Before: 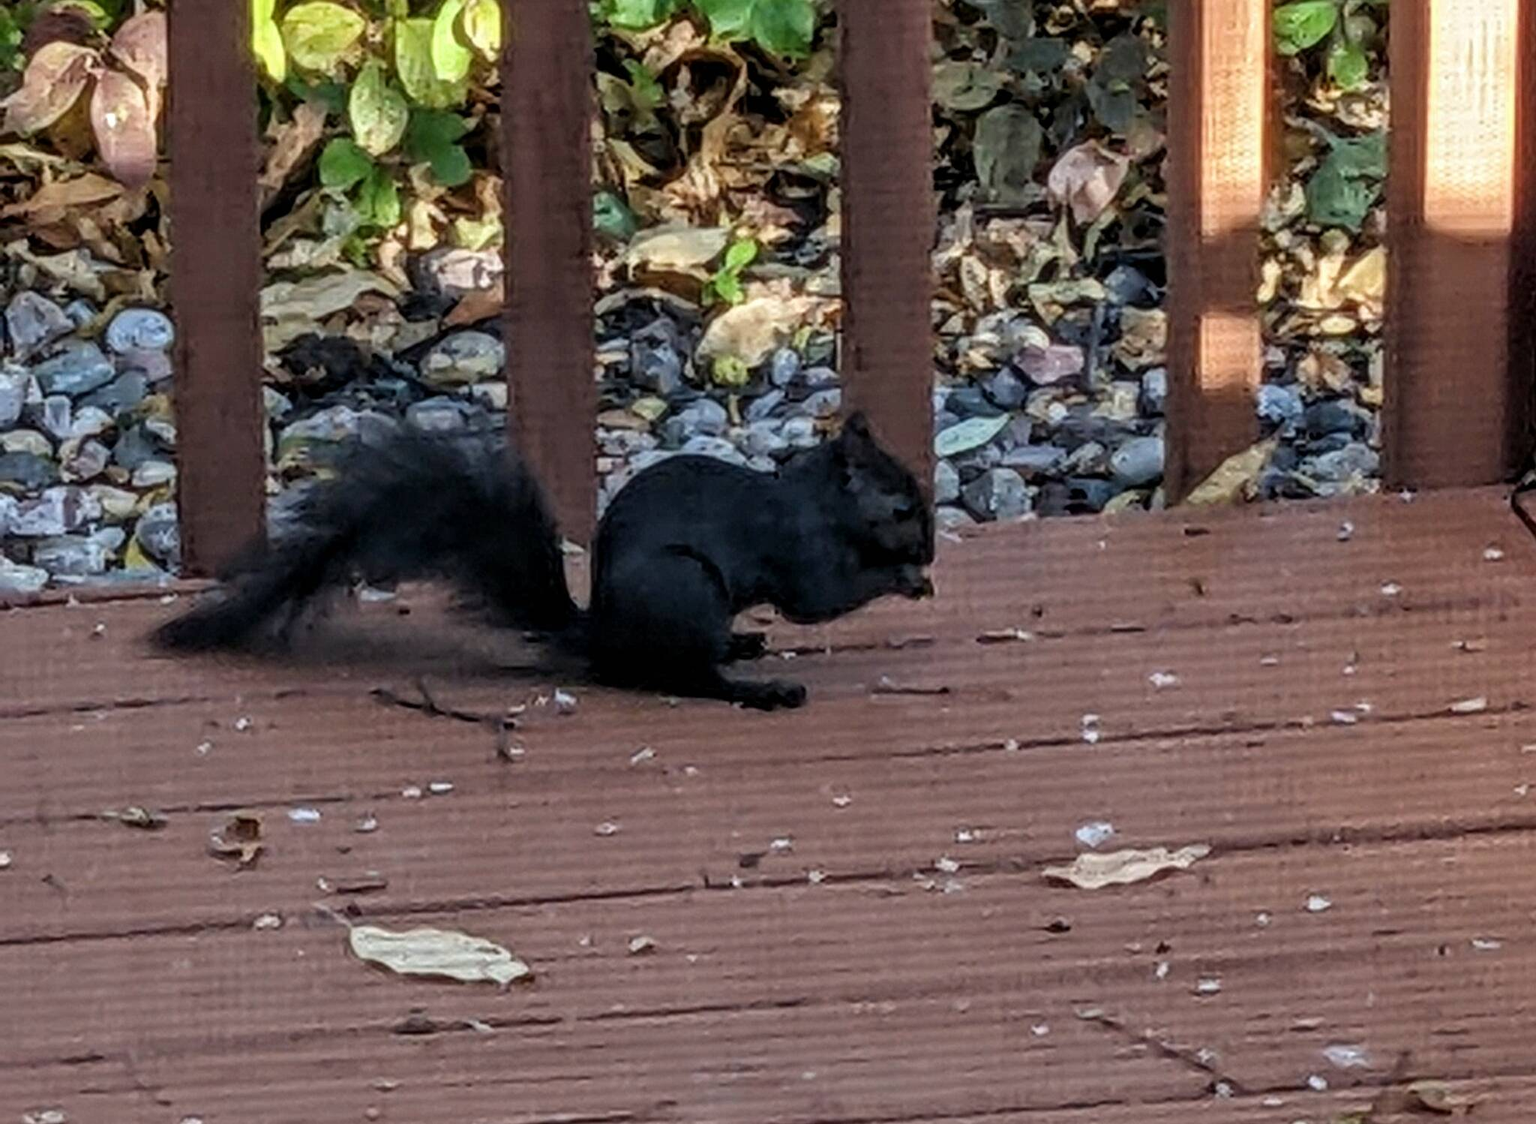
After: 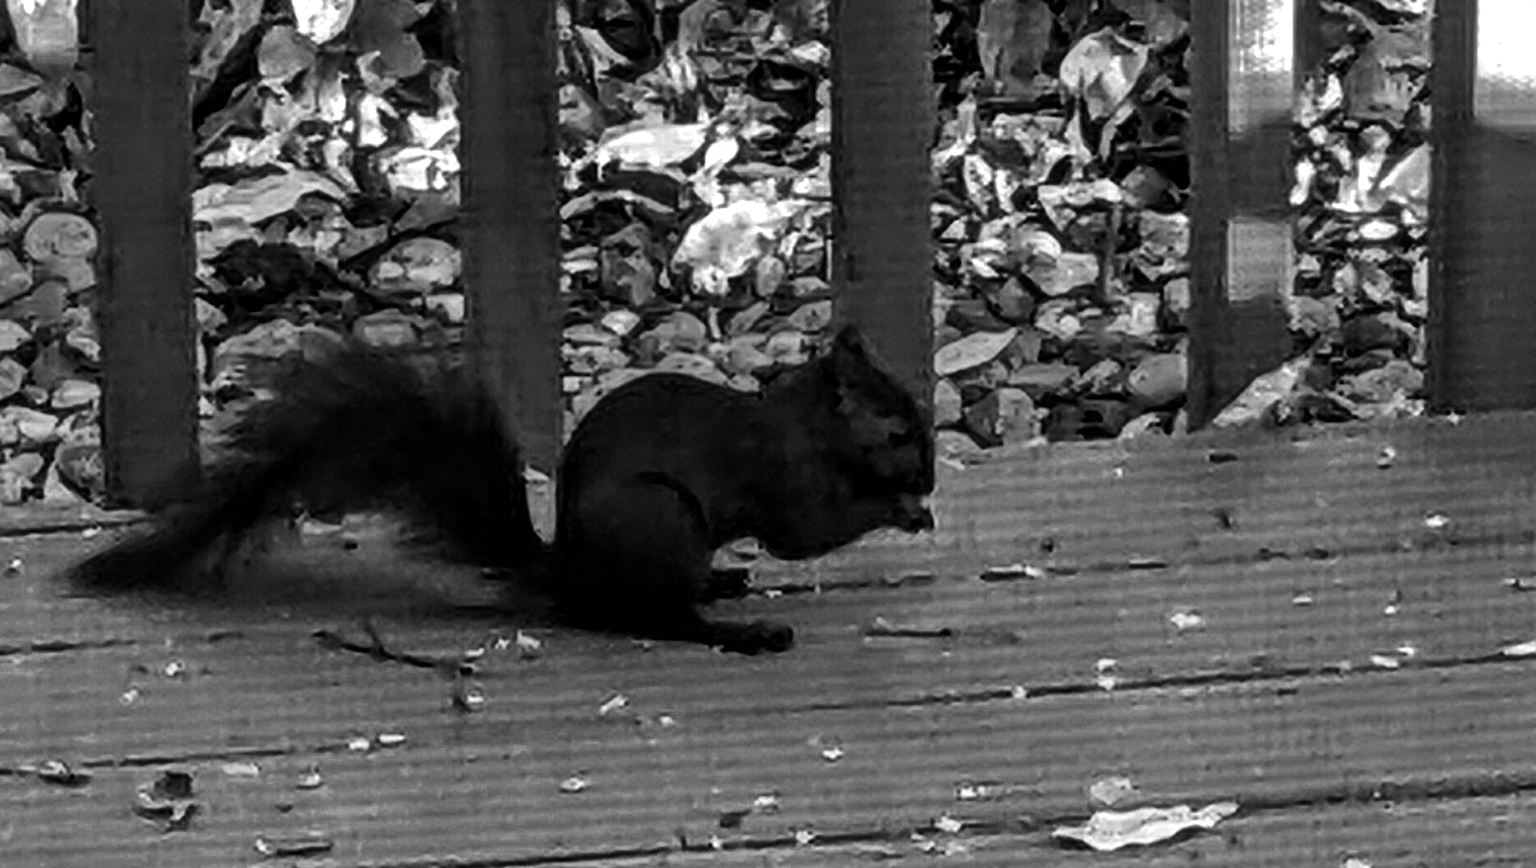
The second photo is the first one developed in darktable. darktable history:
white balance: red 0.925, blue 1.046
tone equalizer: -8 EV -0.75 EV, -7 EV -0.7 EV, -6 EV -0.6 EV, -5 EV -0.4 EV, -3 EV 0.4 EV, -2 EV 0.6 EV, -1 EV 0.7 EV, +0 EV 0.75 EV, edges refinement/feathering 500, mask exposure compensation -1.57 EV, preserve details no
crop: left 5.596%, top 10.314%, right 3.534%, bottom 19.395%
color zones: curves: ch0 [(0.002, 0.429) (0.121, 0.212) (0.198, 0.113) (0.276, 0.344) (0.331, 0.541) (0.41, 0.56) (0.482, 0.289) (0.619, 0.227) (0.721, 0.18) (0.821, 0.435) (0.928, 0.555) (1, 0.587)]; ch1 [(0, 0) (0.143, 0) (0.286, 0) (0.429, 0) (0.571, 0) (0.714, 0) (0.857, 0)]
